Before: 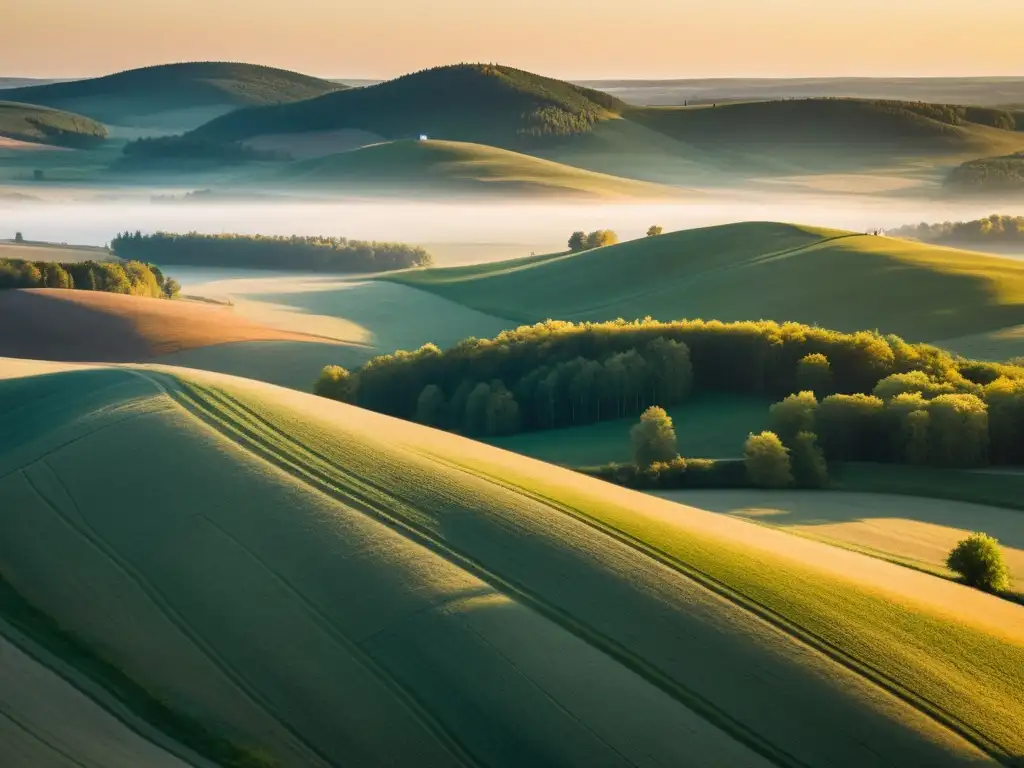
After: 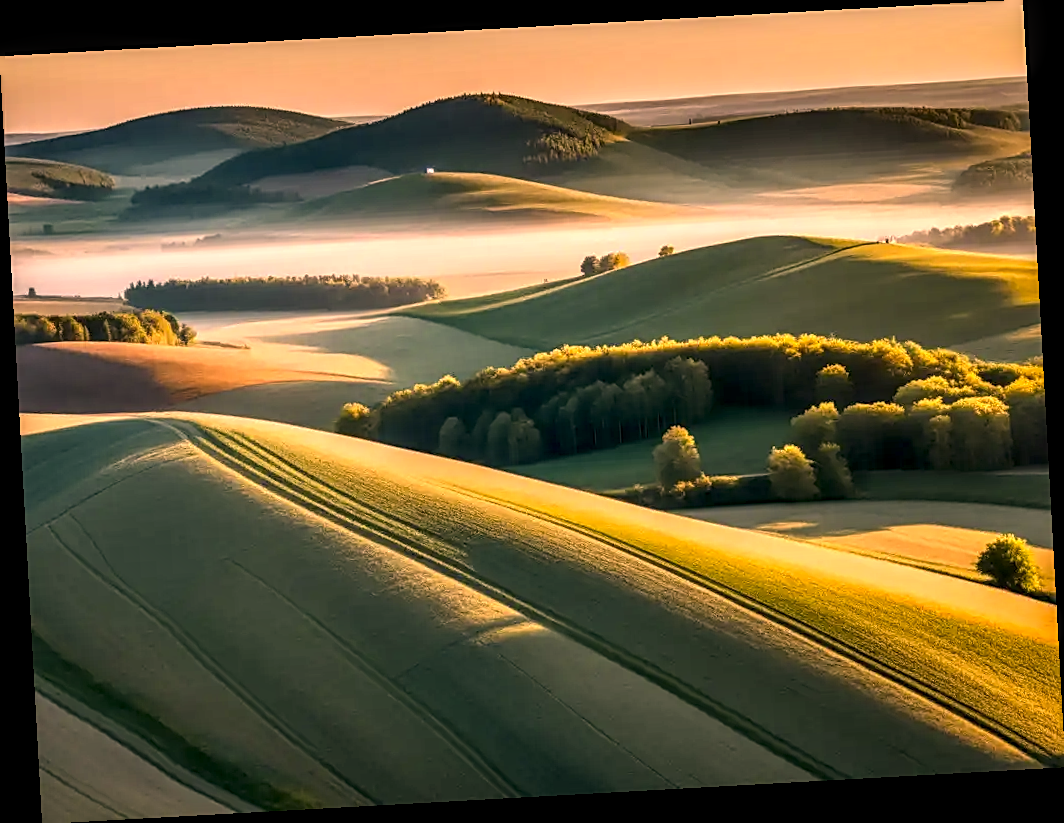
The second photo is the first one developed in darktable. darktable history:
local contrast: highlights 20%, shadows 70%, detail 170%
rotate and perspective: rotation -3.18°, automatic cropping off
sharpen: on, module defaults
color correction: highlights a* 21.16, highlights b* 19.61
